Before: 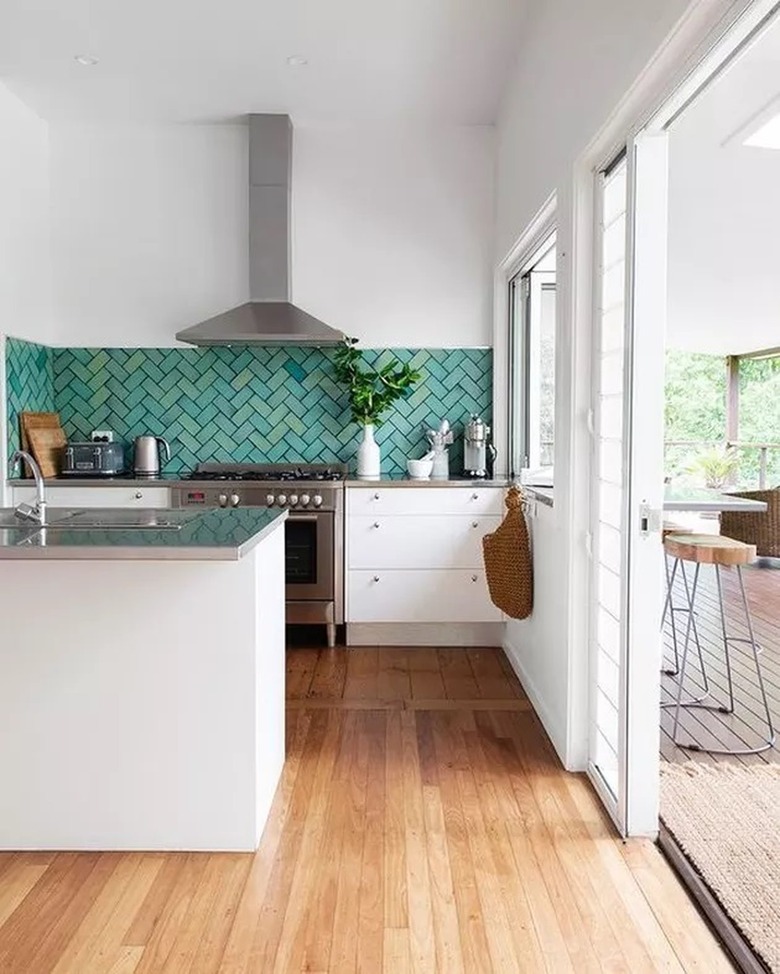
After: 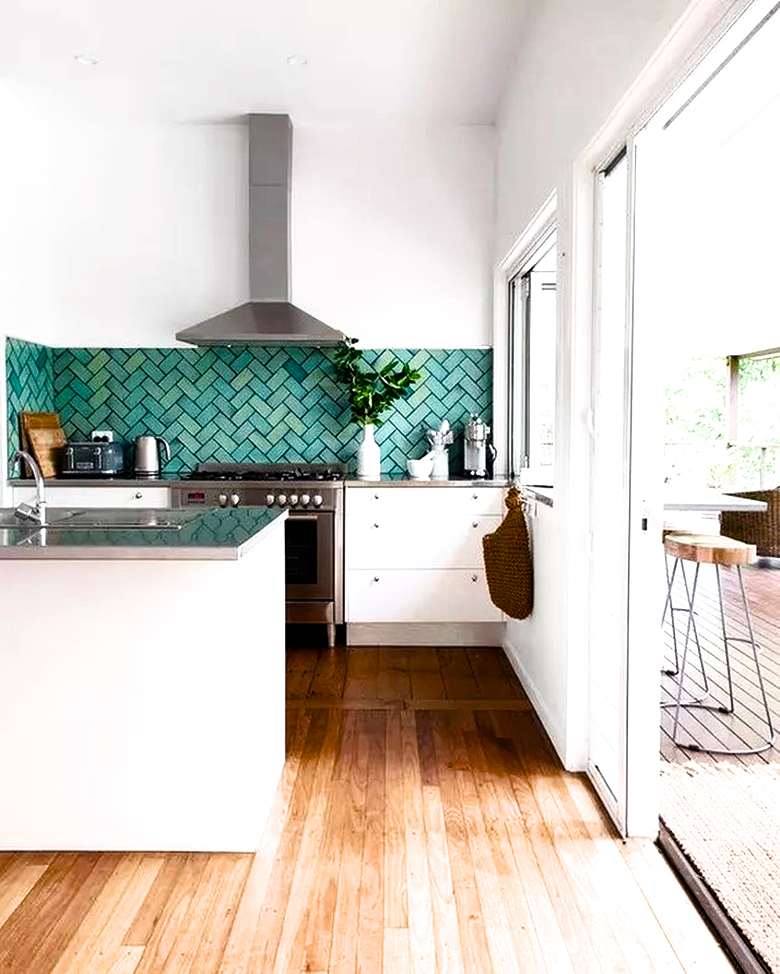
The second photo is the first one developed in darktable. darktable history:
color balance rgb: highlights gain › chroma 0.188%, highlights gain › hue 330.85°, linear chroma grading › global chroma 8.857%, perceptual saturation grading › global saturation 0.771%, perceptual saturation grading › highlights -9.301%, perceptual saturation grading › mid-tones 18.8%, perceptual saturation grading › shadows 28.693%, global vibrance 9.187%, contrast 14.917%, saturation formula JzAzBz (2021)
filmic rgb: black relative exposure -9.1 EV, white relative exposure 2.3 EV, hardness 7.42, iterations of high-quality reconstruction 0
